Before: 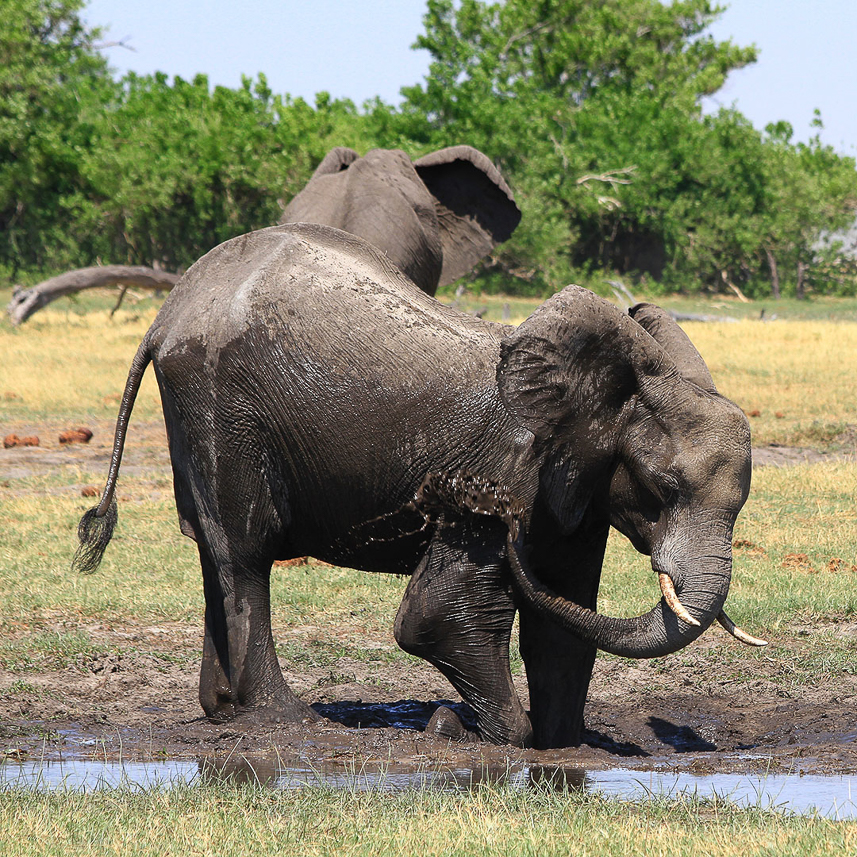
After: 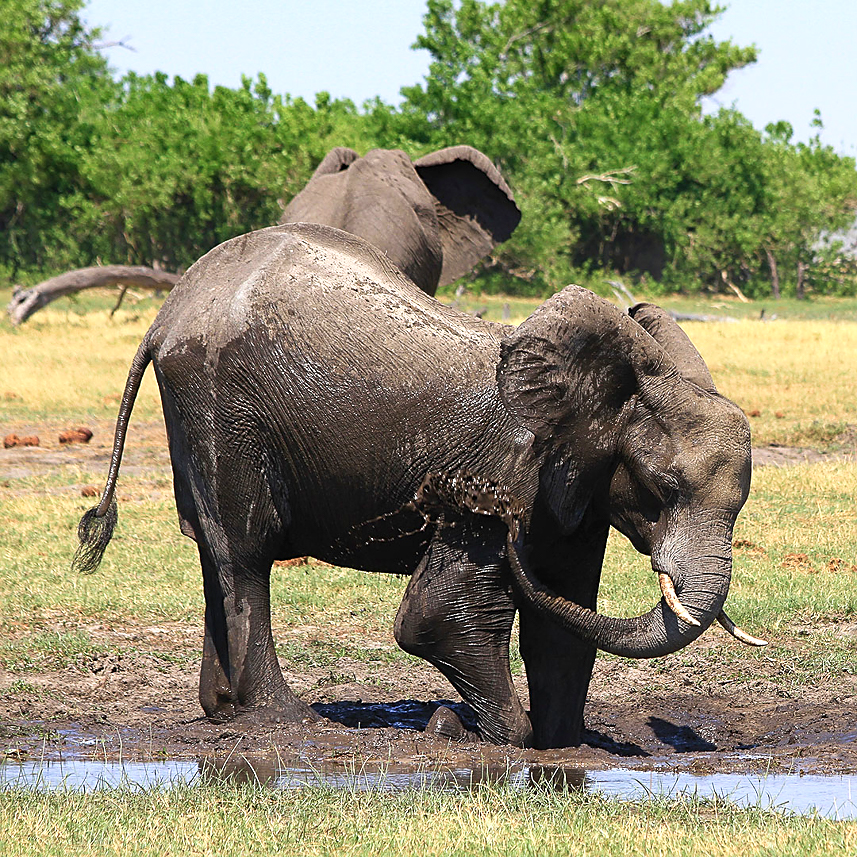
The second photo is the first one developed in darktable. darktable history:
sharpen: radius 1.883, amount 0.404, threshold 1.312
exposure: exposure 0.203 EV, compensate highlight preservation false
velvia: on, module defaults
